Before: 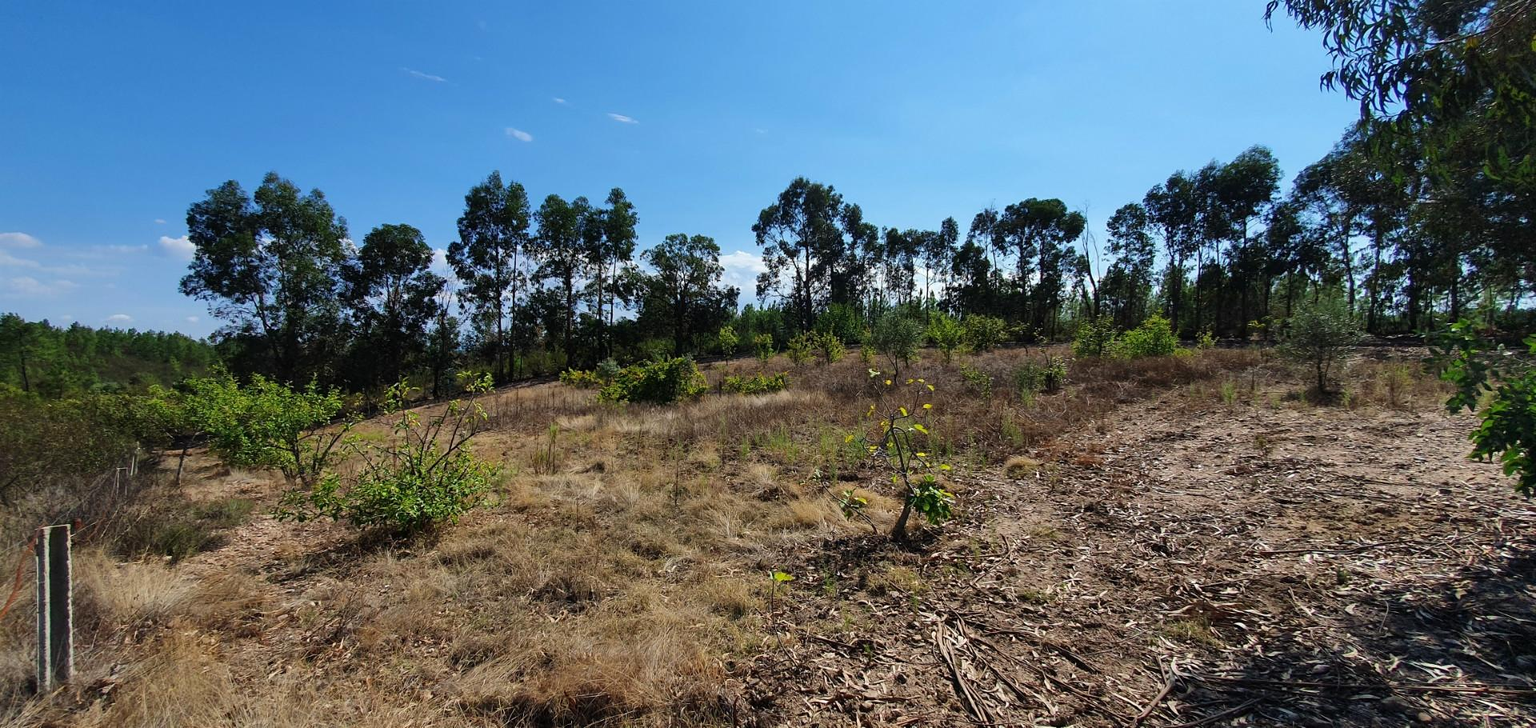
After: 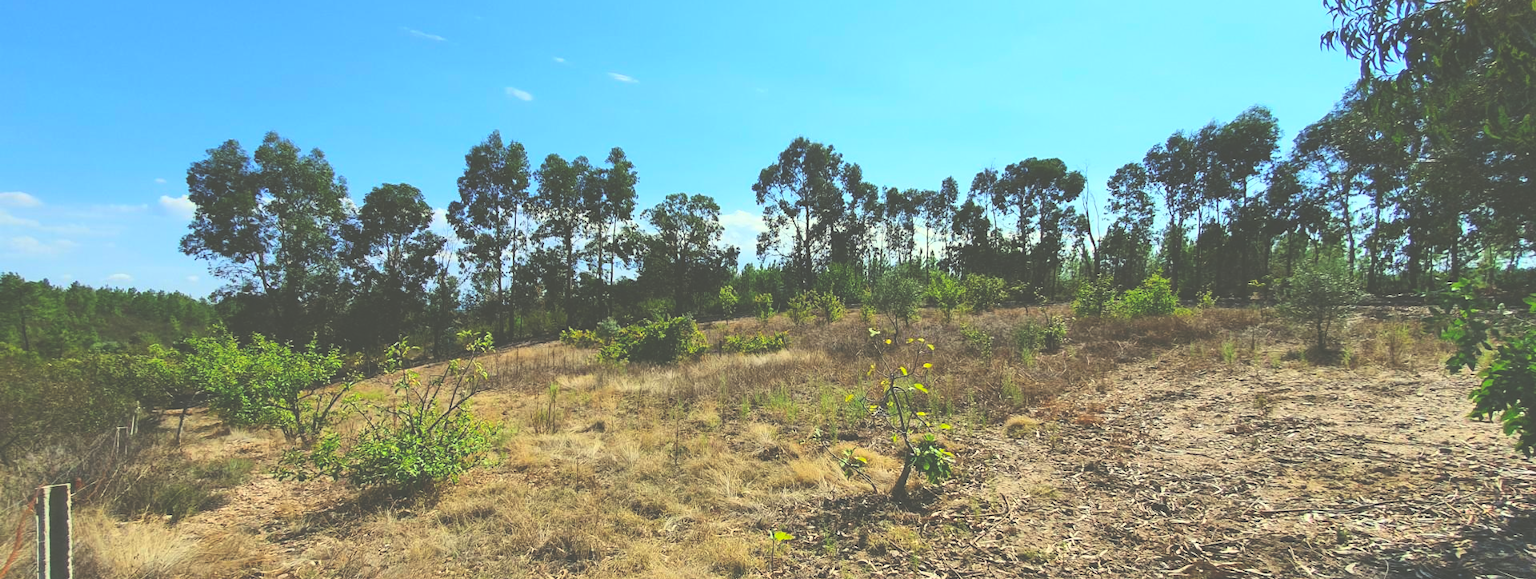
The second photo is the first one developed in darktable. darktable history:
contrast brightness saturation: contrast 0.242, brightness 0.246, saturation 0.387
exposure: black level correction -0.041, exposure 0.064 EV, compensate exposure bias true, compensate highlight preservation false
crop and rotate: top 5.664%, bottom 14.77%
color correction: highlights a* -5.72, highlights b* 11.07
